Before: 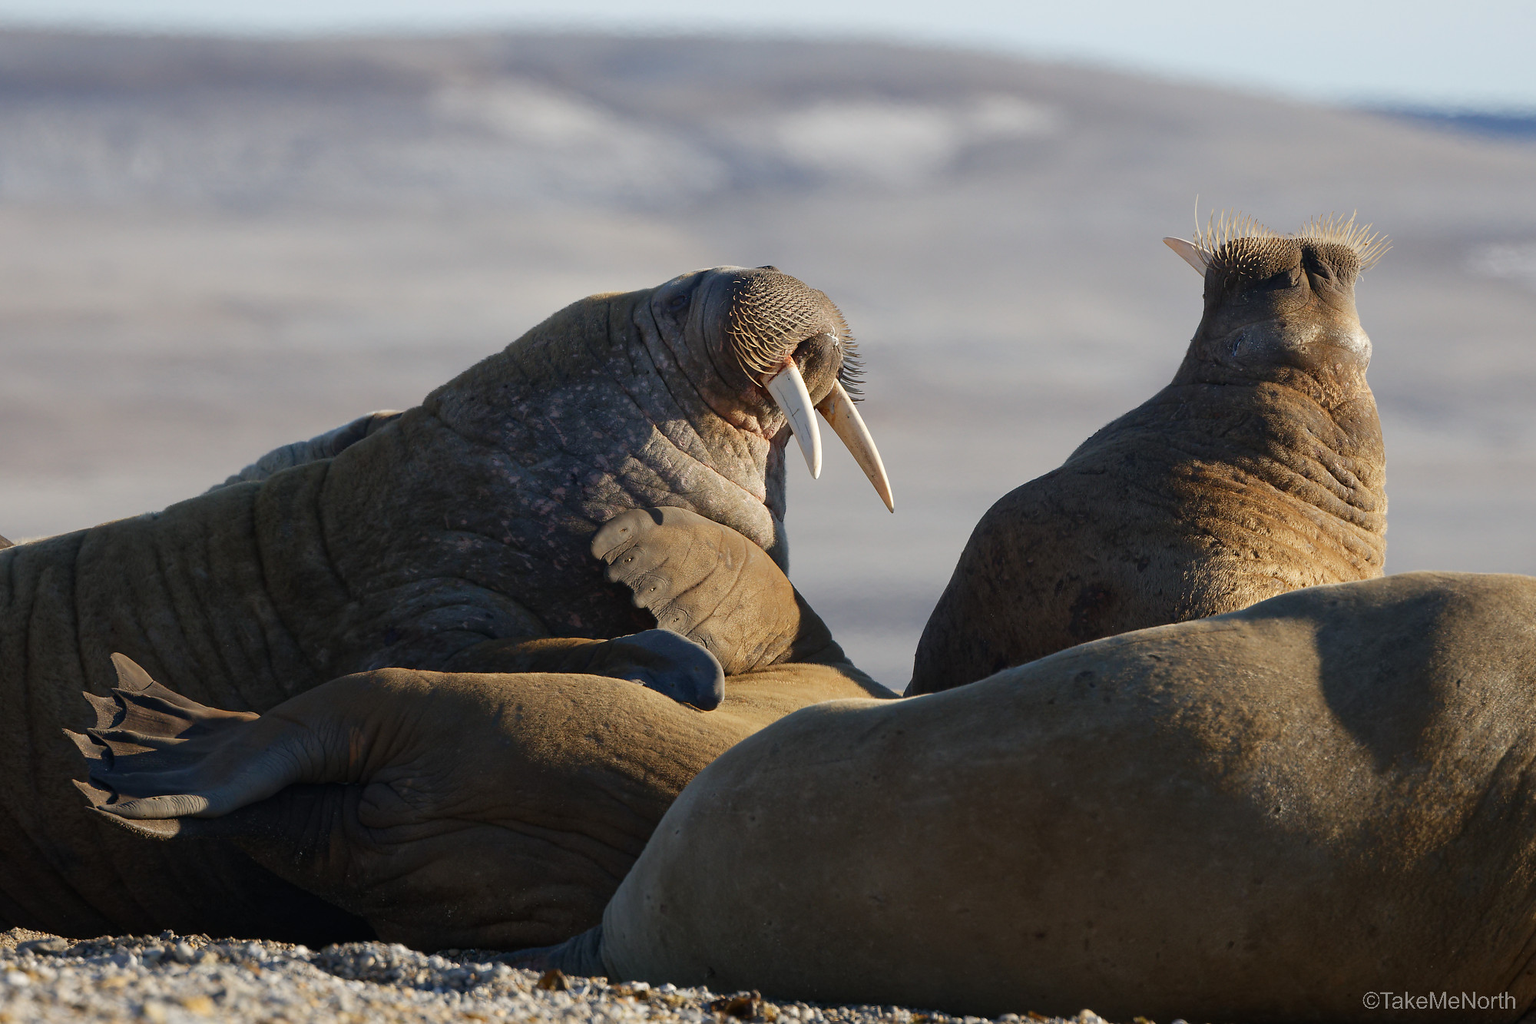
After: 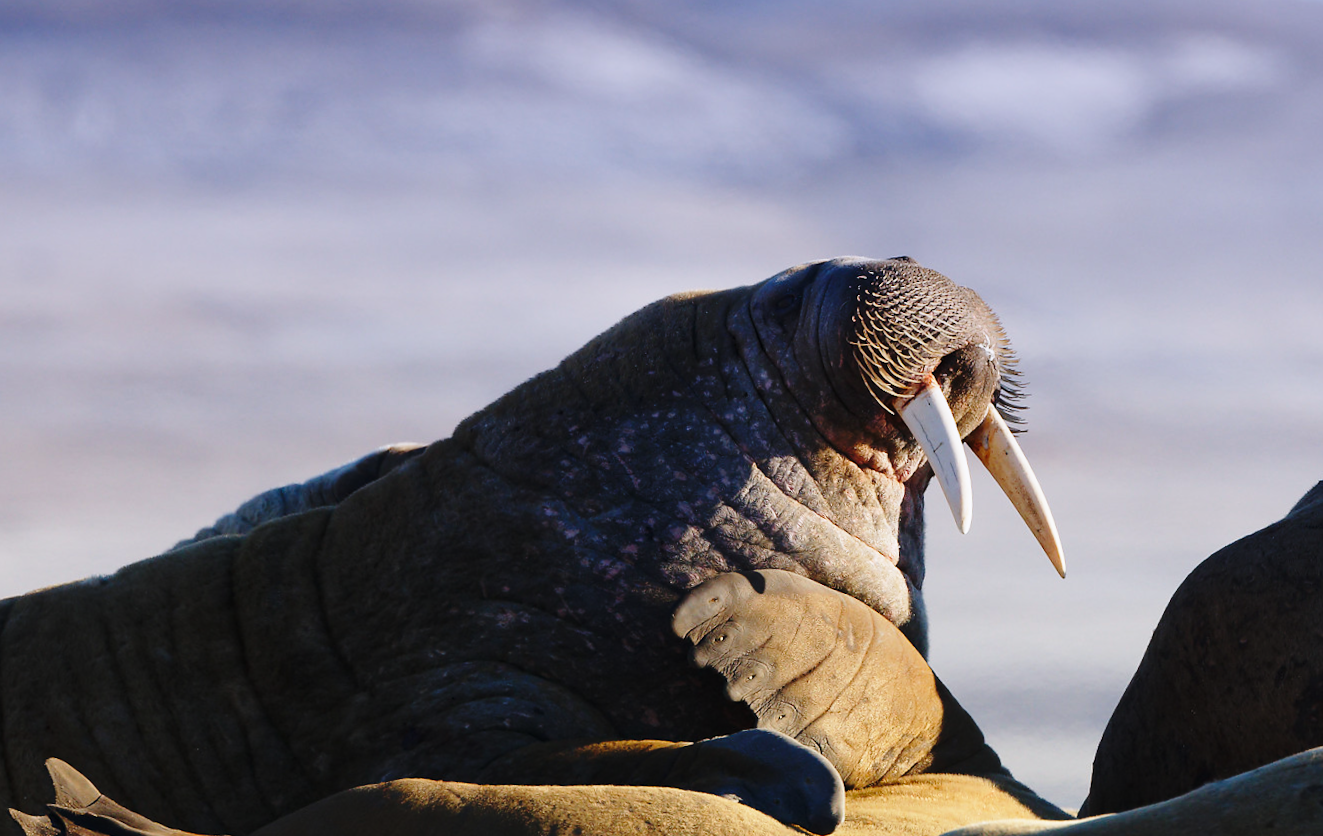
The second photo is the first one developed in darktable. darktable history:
graduated density: hue 238.83°, saturation 50%
crop and rotate: angle -4.99°, left 2.122%, top 6.945%, right 27.566%, bottom 30.519%
base curve: curves: ch0 [(0, 0) (0.04, 0.03) (0.133, 0.232) (0.448, 0.748) (0.843, 0.968) (1, 1)], preserve colors none
rotate and perspective: rotation -4.86°, automatic cropping off
